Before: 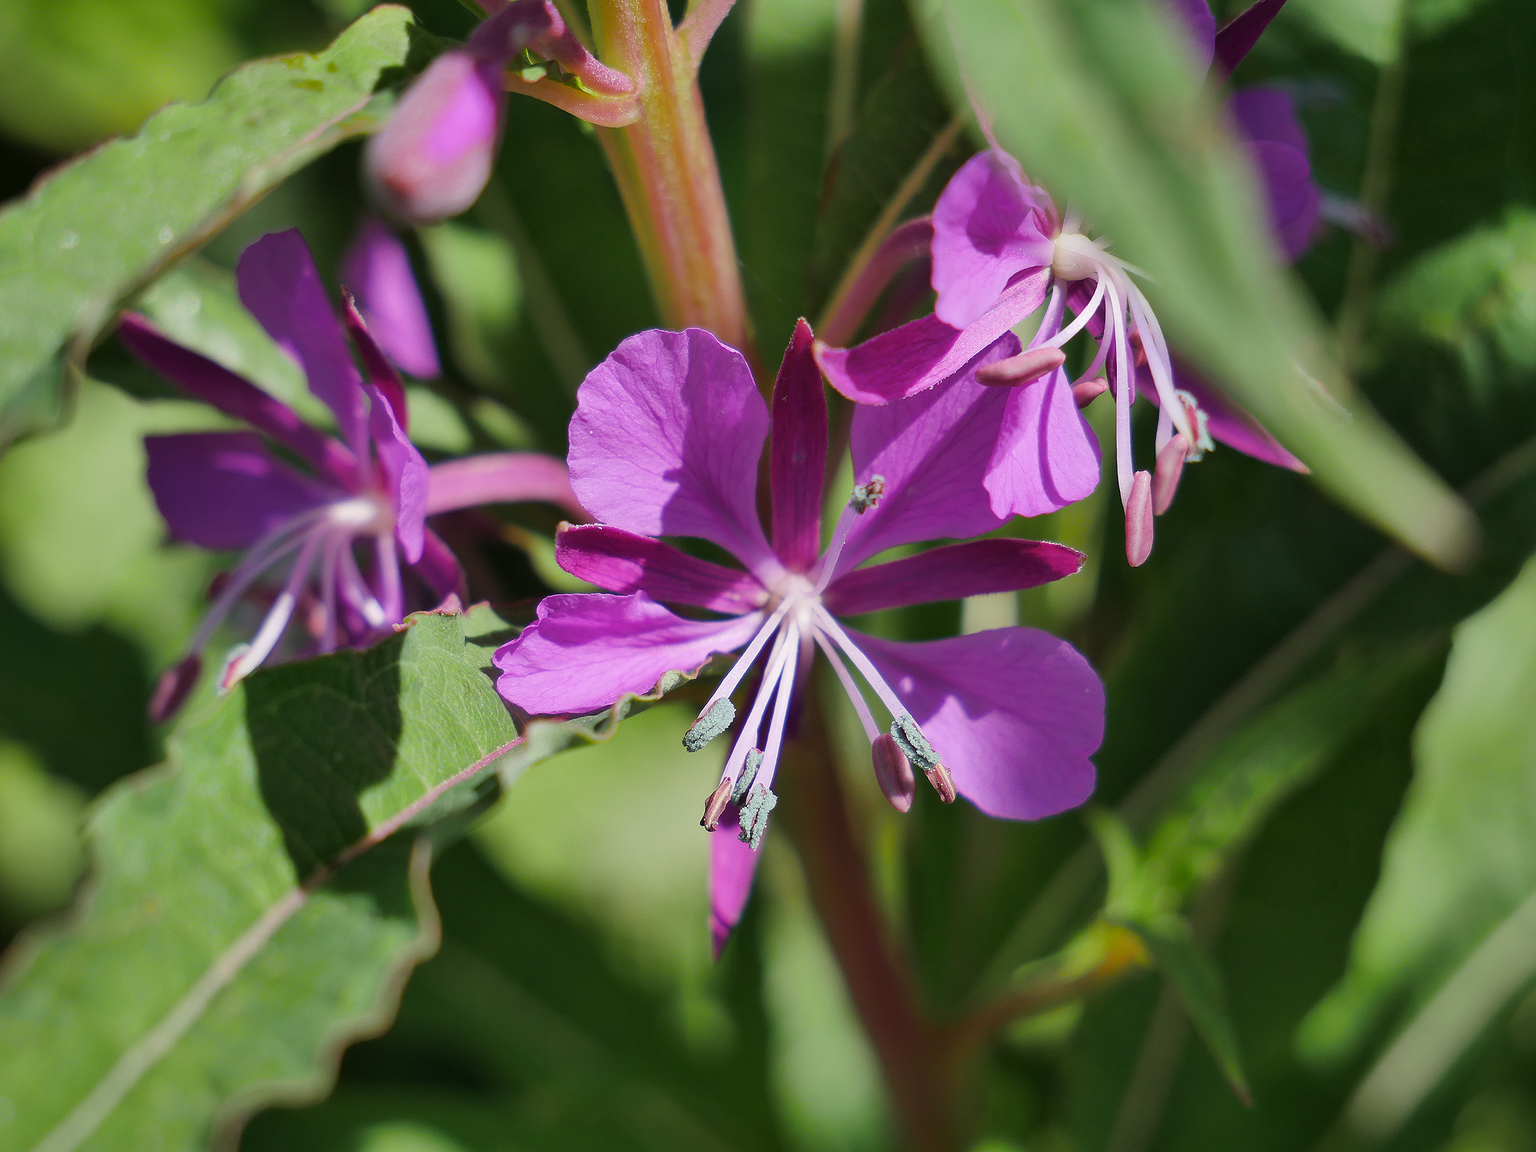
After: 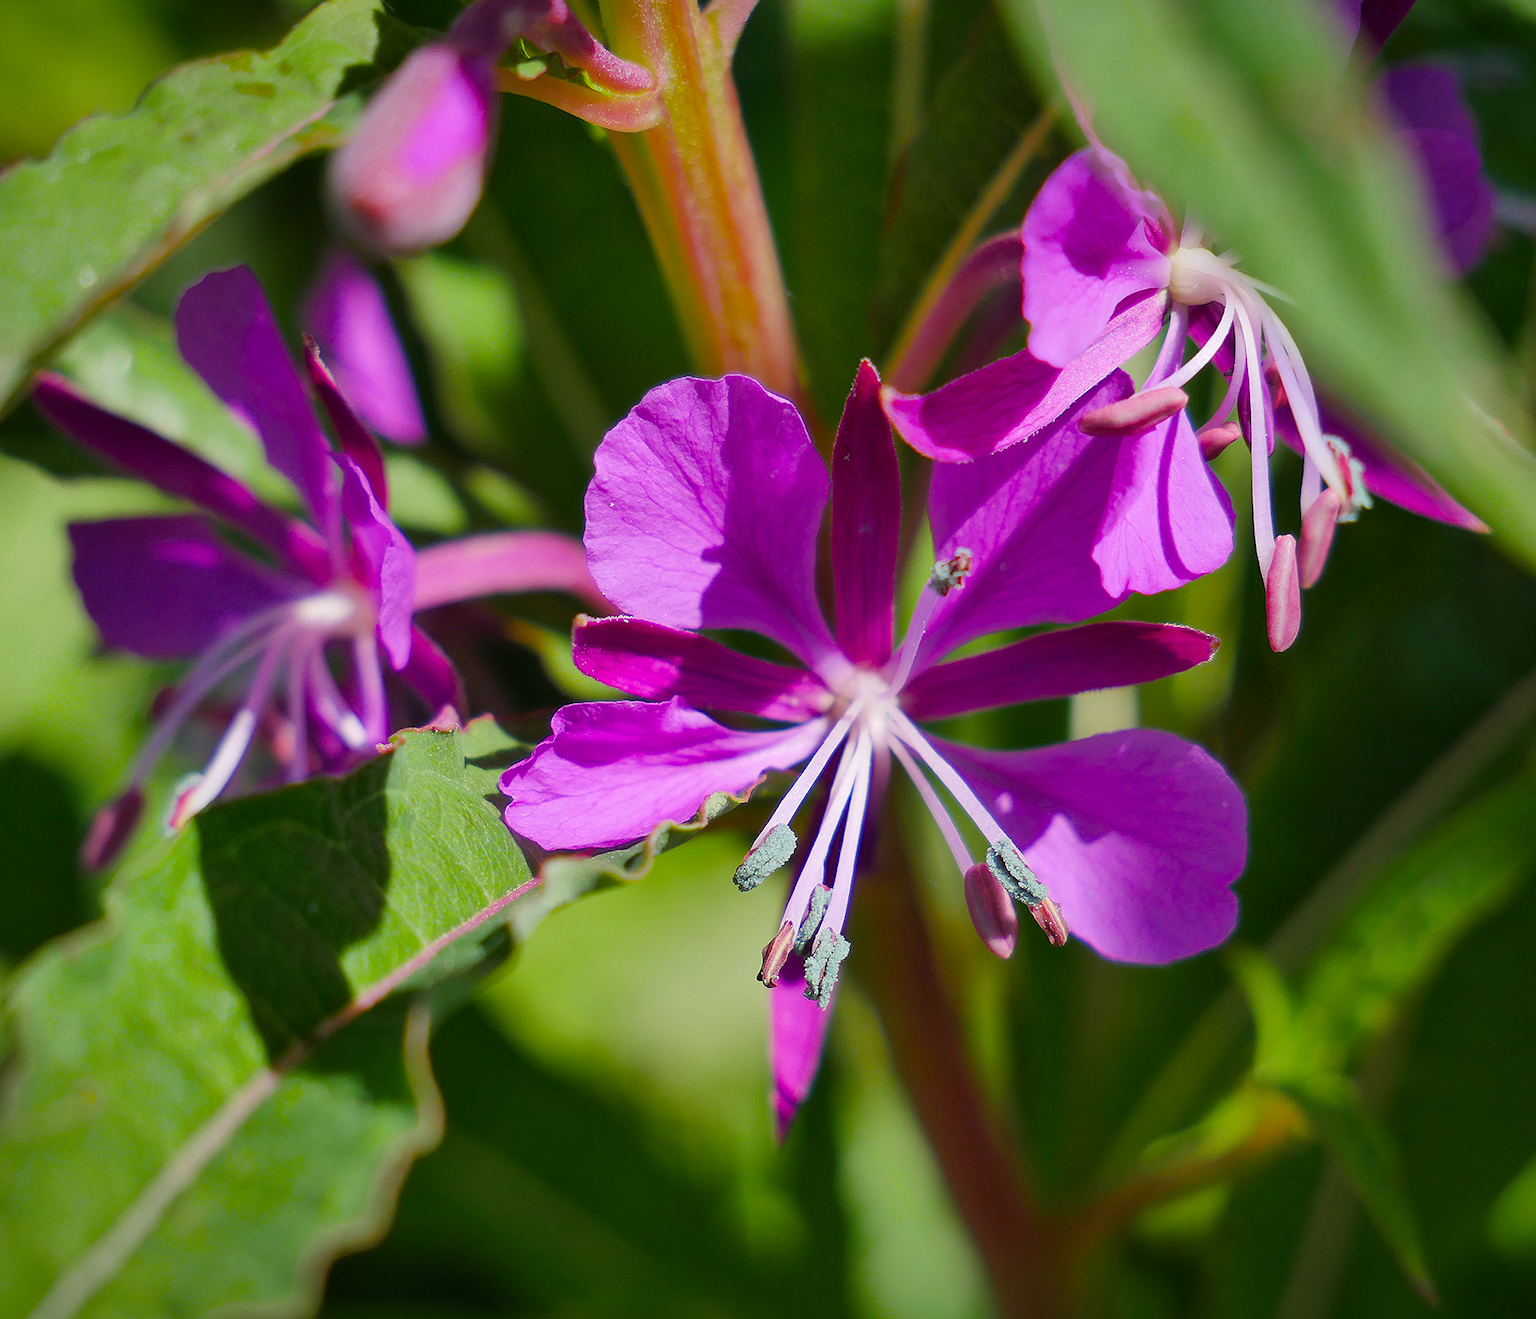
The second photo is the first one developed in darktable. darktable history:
vignetting: fall-off start 99.78%, brightness -0.299, saturation -0.061, width/height ratio 1.319
color balance rgb: white fulcrum 1.01 EV, perceptual saturation grading › global saturation 28.859%, perceptual saturation grading › mid-tones 11.874%, perceptual saturation grading › shadows 10.547%
crop and rotate: angle 1.43°, left 4.125%, top 0.447%, right 11.149%, bottom 2.487%
